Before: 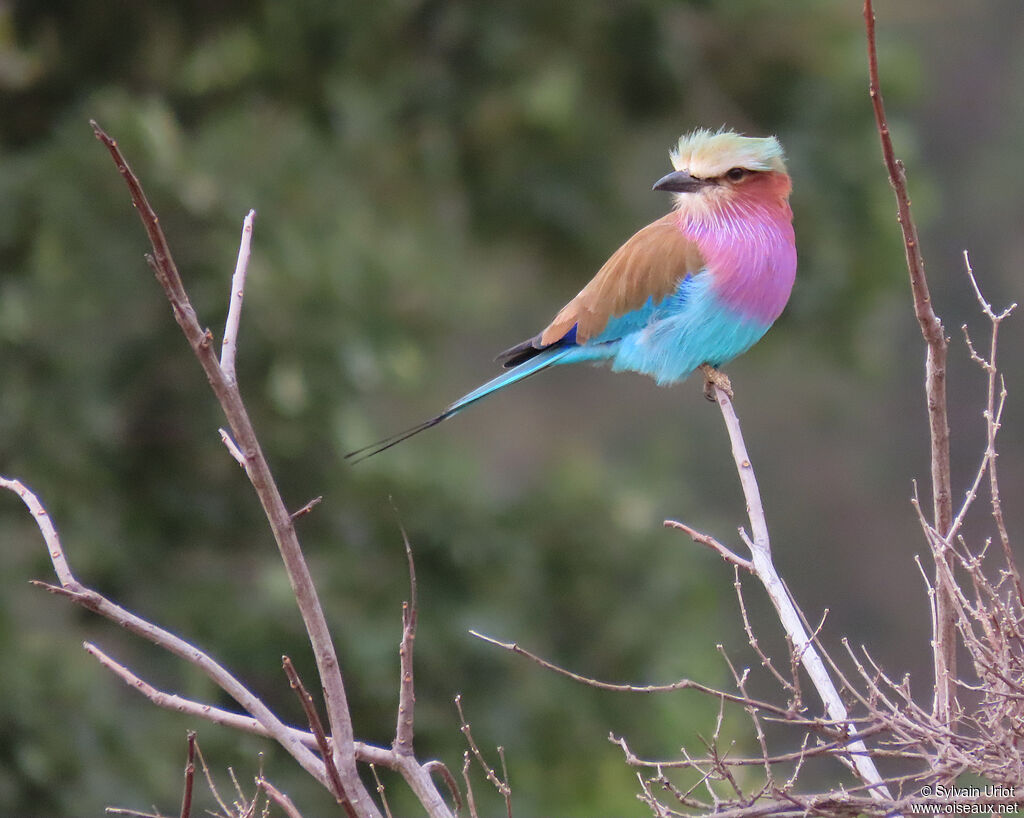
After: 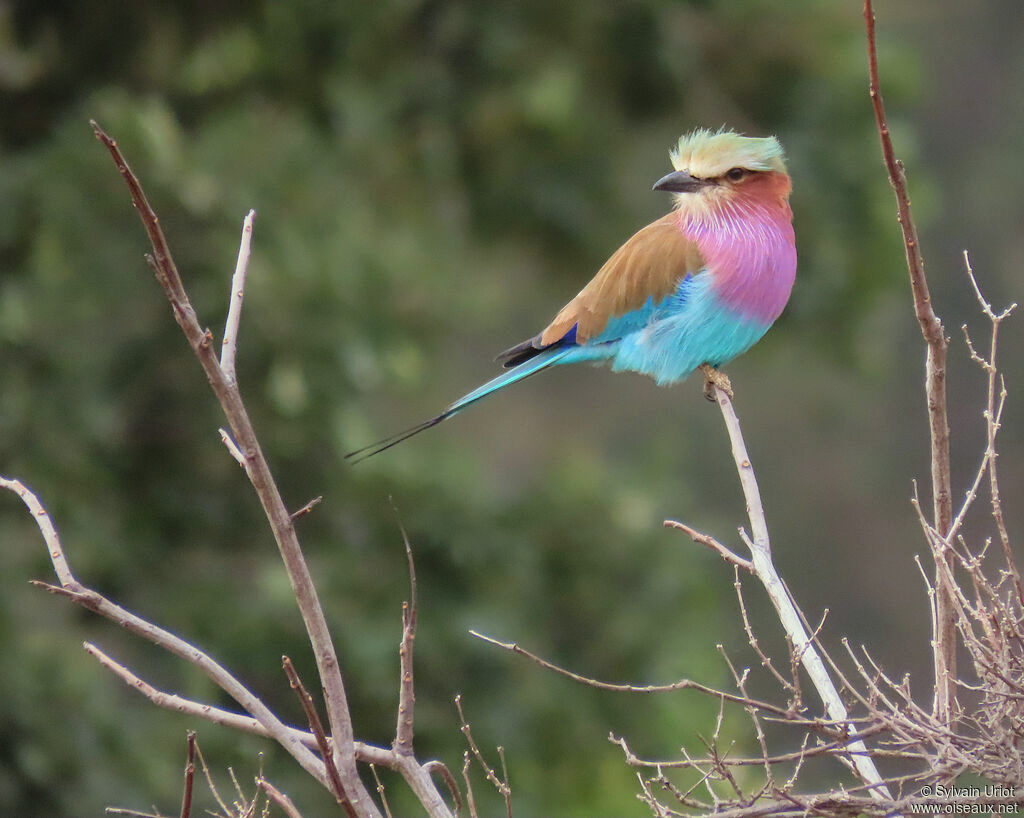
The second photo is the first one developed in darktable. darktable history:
color correction: highlights a* -5.91, highlights b* 10.77
local contrast: detail 109%
vignetting: fall-off start 100.18%
